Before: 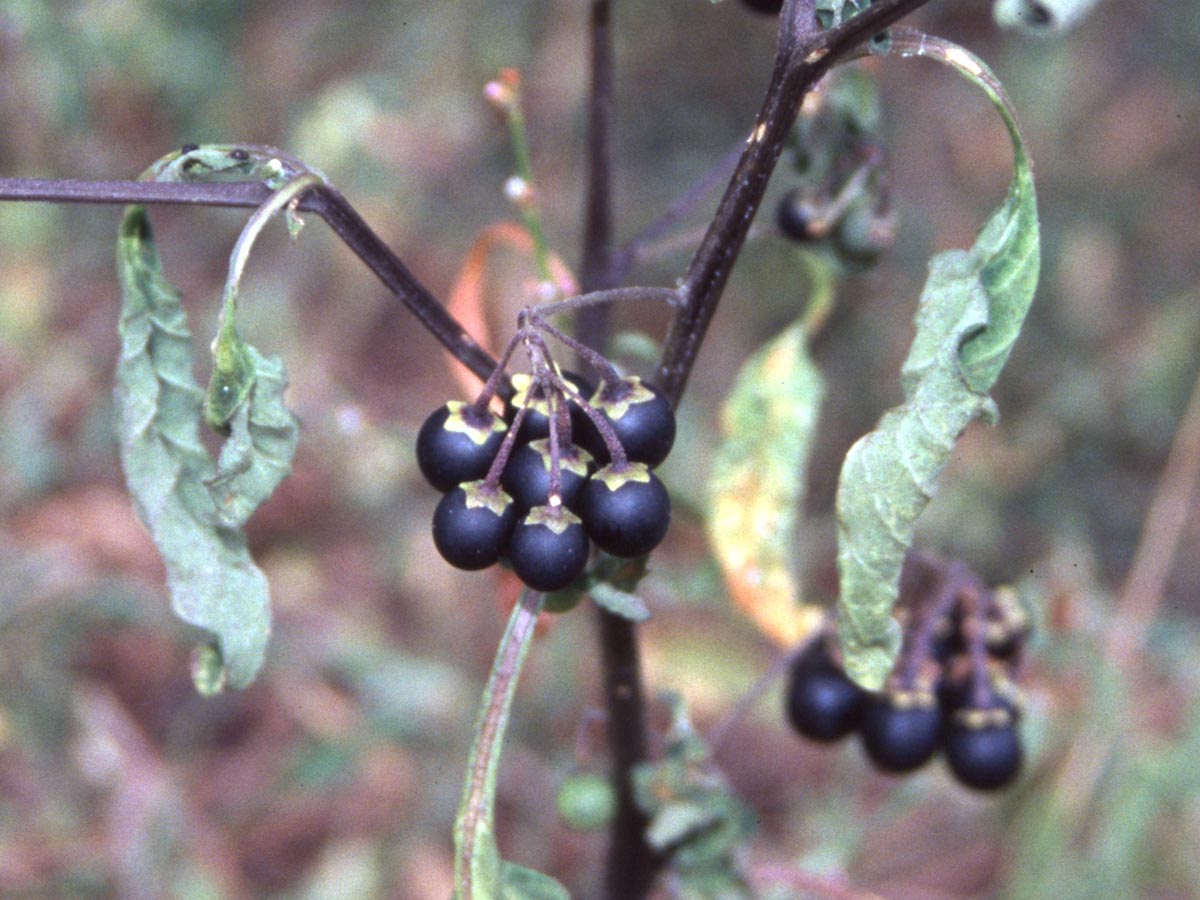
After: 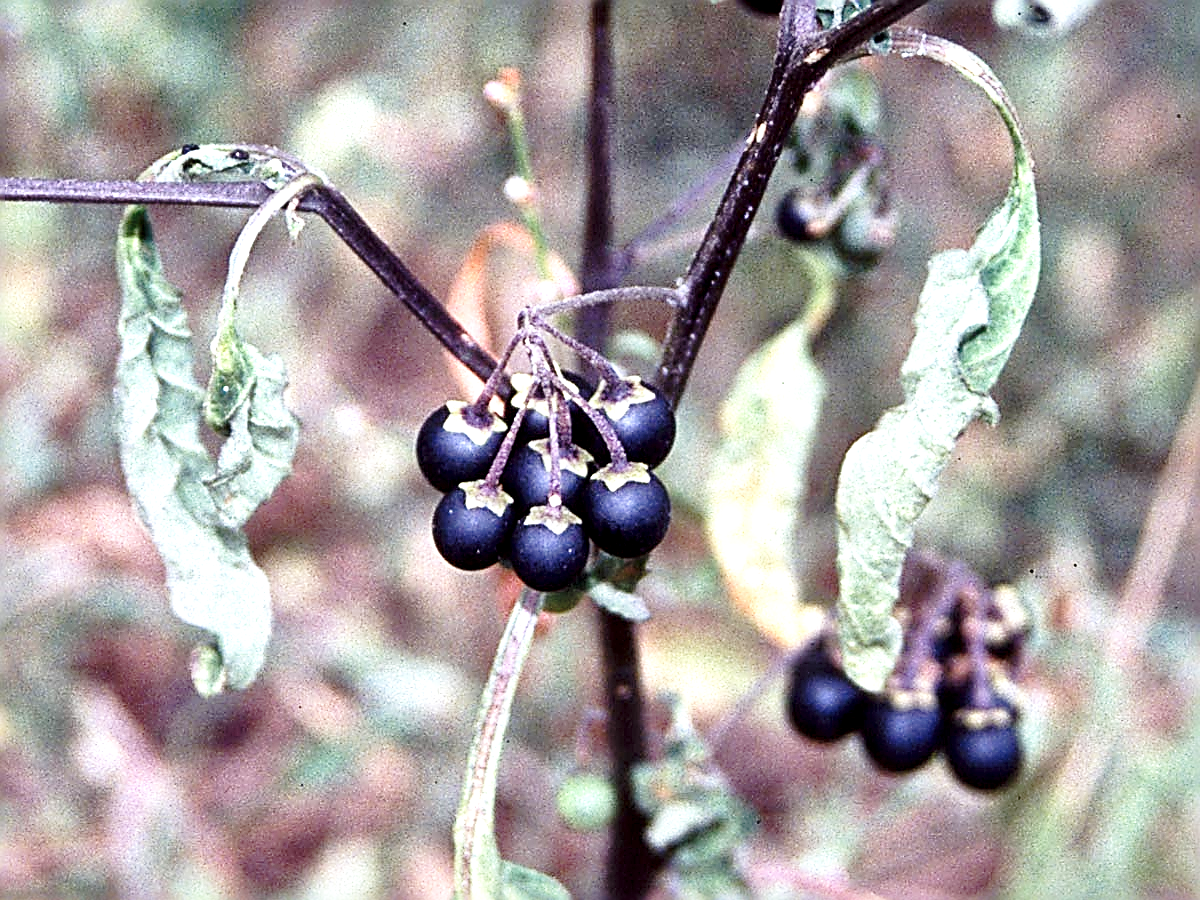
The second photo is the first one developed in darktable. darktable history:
base curve: curves: ch0 [(0, 0) (0.028, 0.03) (0.121, 0.232) (0.46, 0.748) (0.859, 0.968) (1, 1)], preserve colors none
exposure: black level correction 0.01, exposure 0.014 EV, compensate highlight preservation false
local contrast: mode bilateral grid, contrast 20, coarseness 50, detail 179%, midtone range 0.2
sharpen: amount 2
